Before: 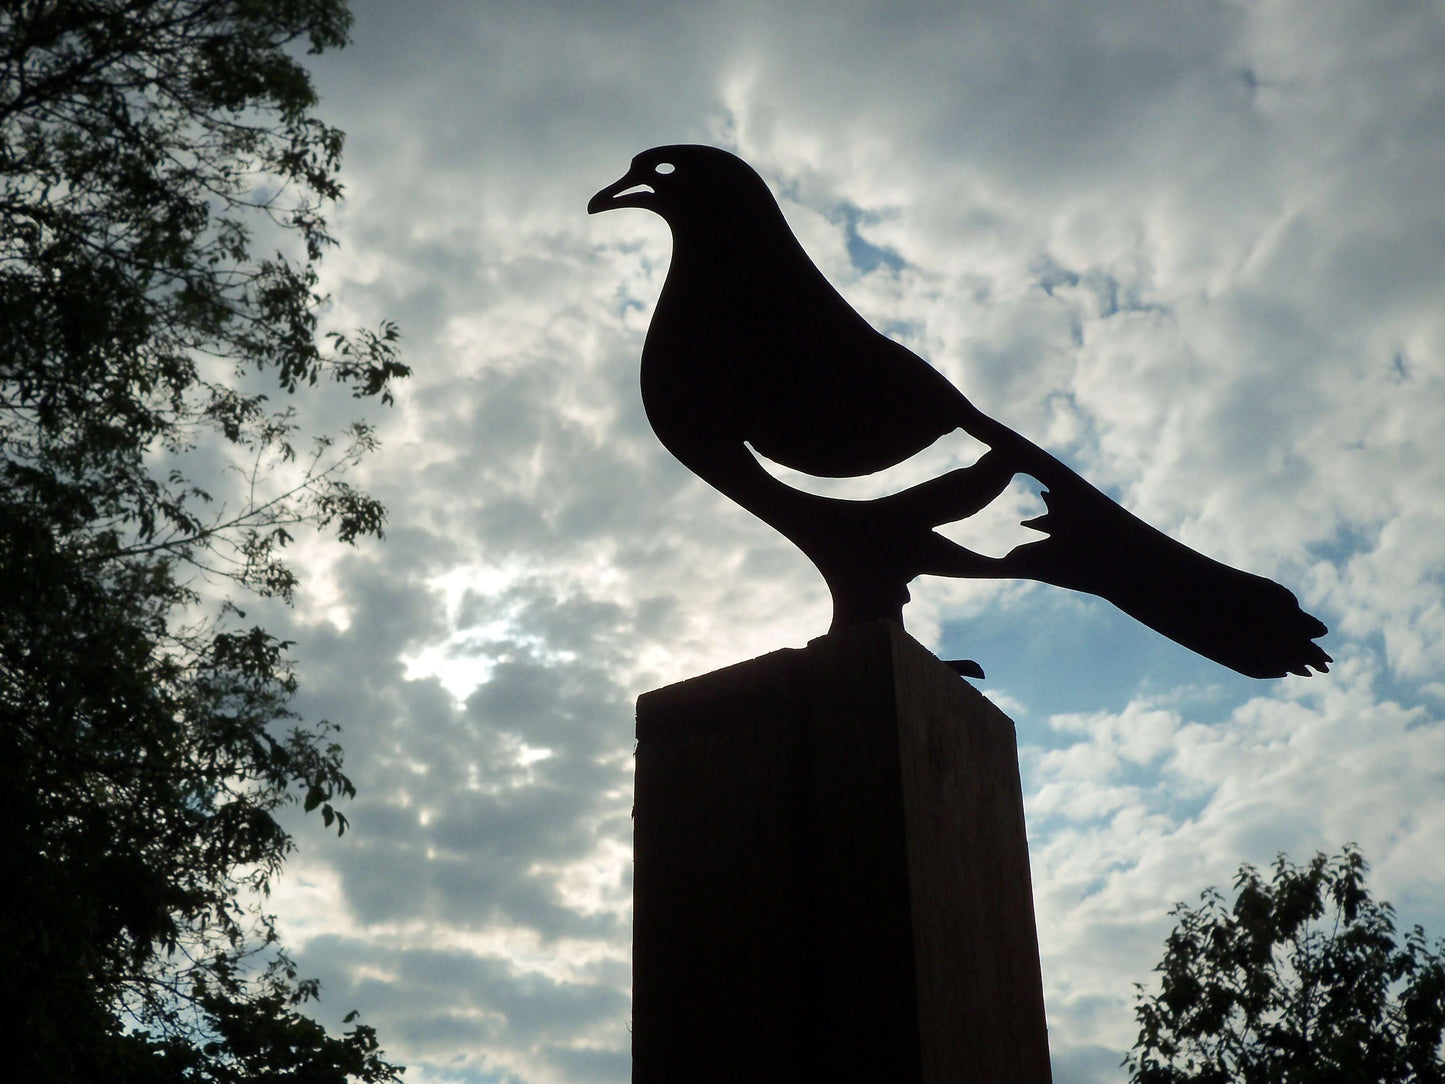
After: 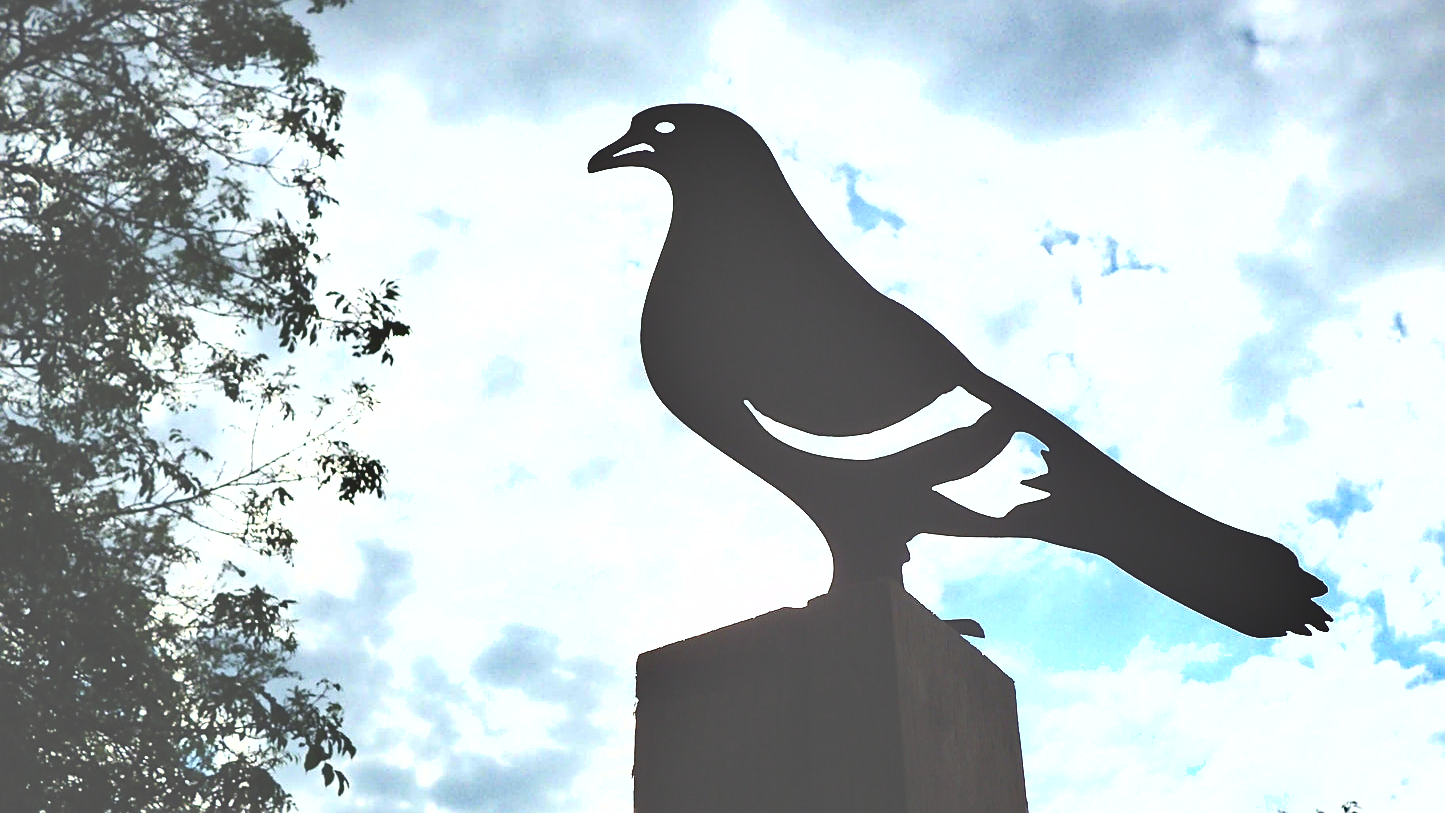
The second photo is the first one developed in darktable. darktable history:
white balance: red 0.984, blue 1.059
exposure: black level correction -0.023, exposure 1.397 EV, compensate highlight preservation false
shadows and highlights: low approximation 0.01, soften with gaussian
crop: top 3.857%, bottom 21.132%
contrast brightness saturation: contrast 0.07, brightness 0.08, saturation 0.18
sharpen: on, module defaults
